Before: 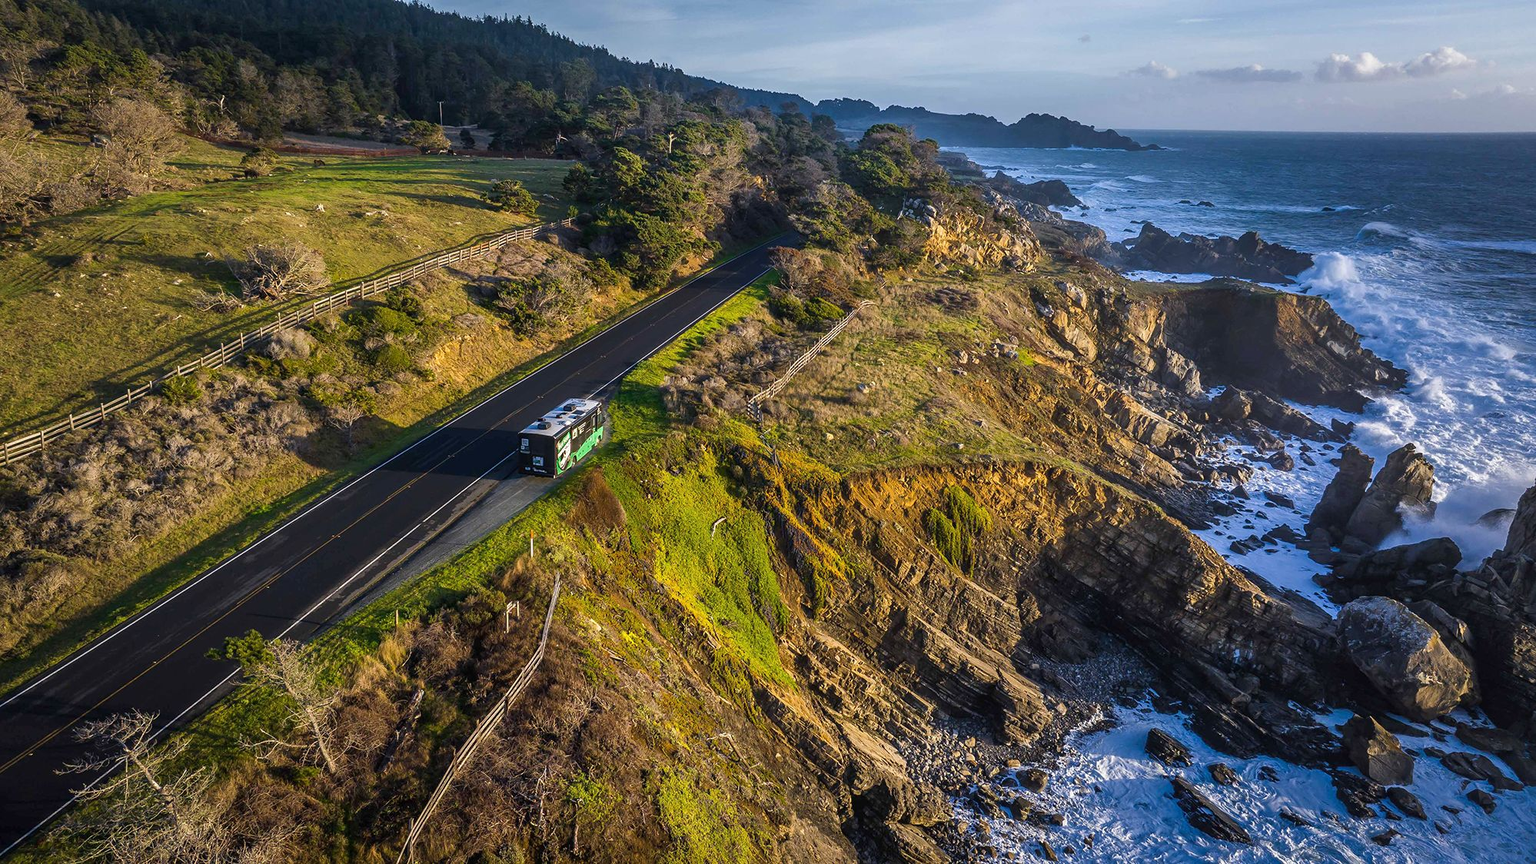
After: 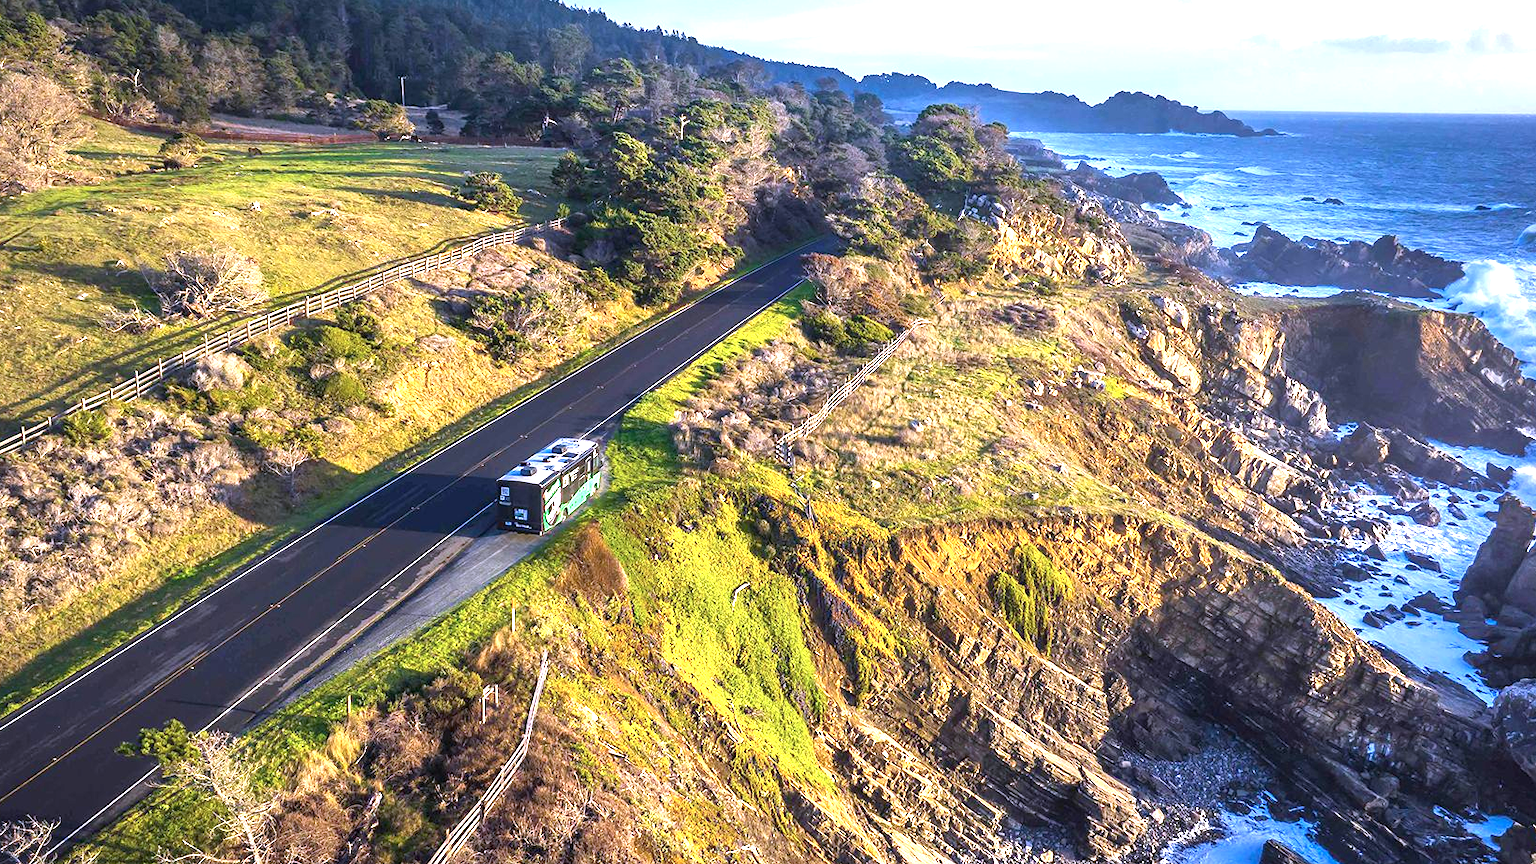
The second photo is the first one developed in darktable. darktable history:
exposure: exposure 1.5 EV, compensate highlight preservation false
color calibration: illuminant as shot in camera, x 0.363, y 0.385, temperature 4528.04 K
crop and rotate: left 7.196%, top 4.574%, right 10.605%, bottom 13.178%
